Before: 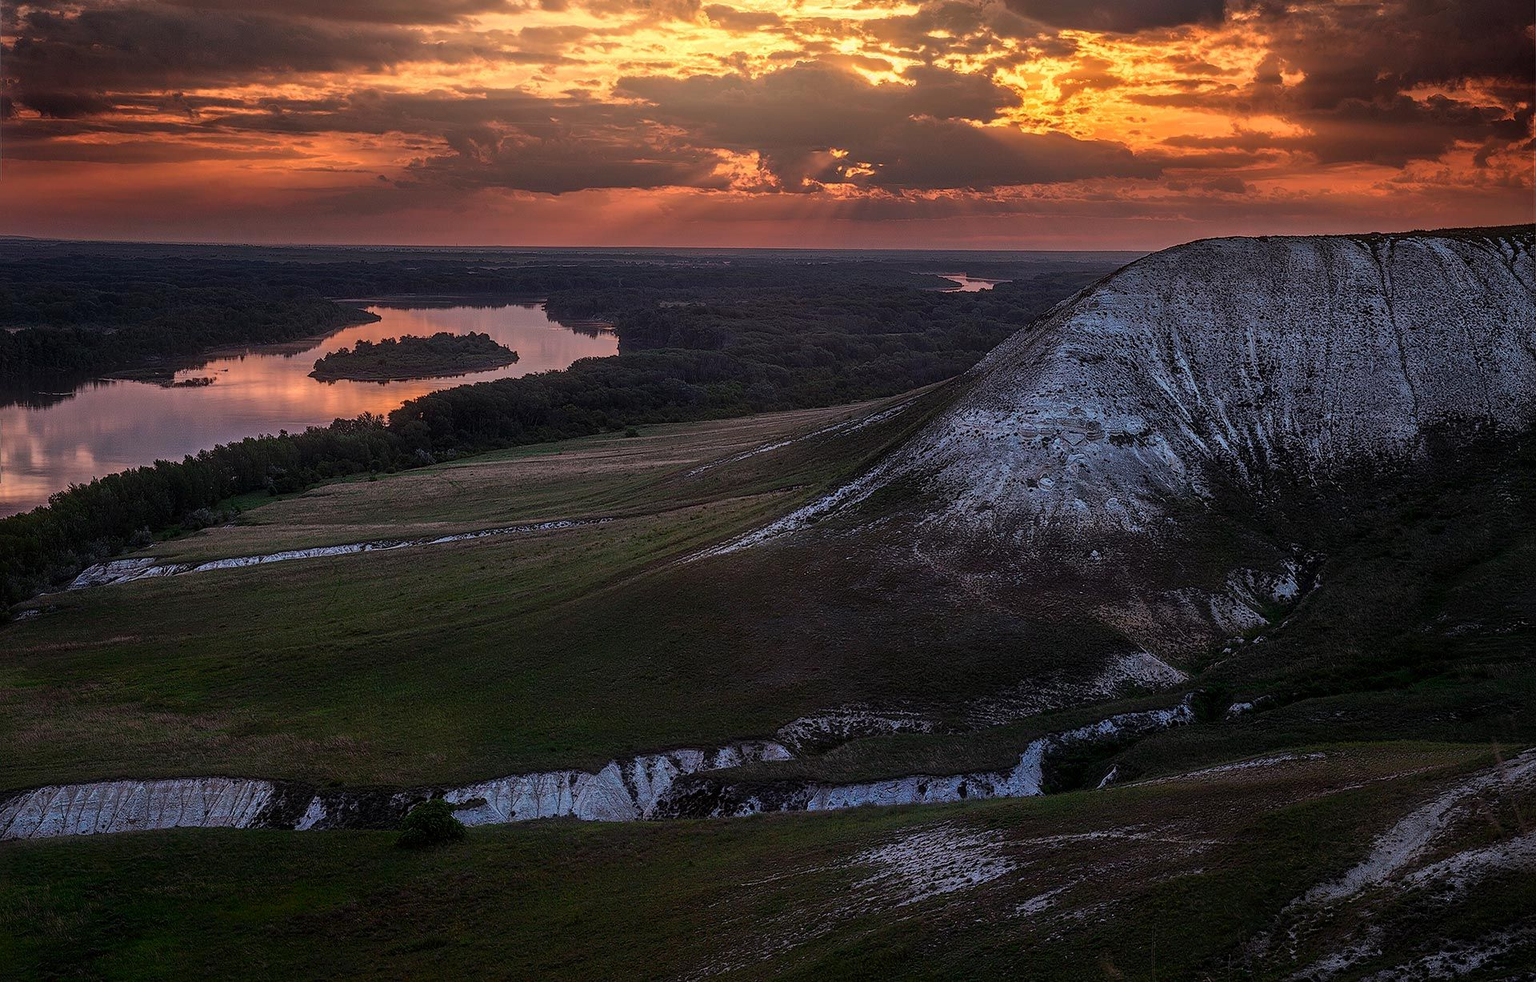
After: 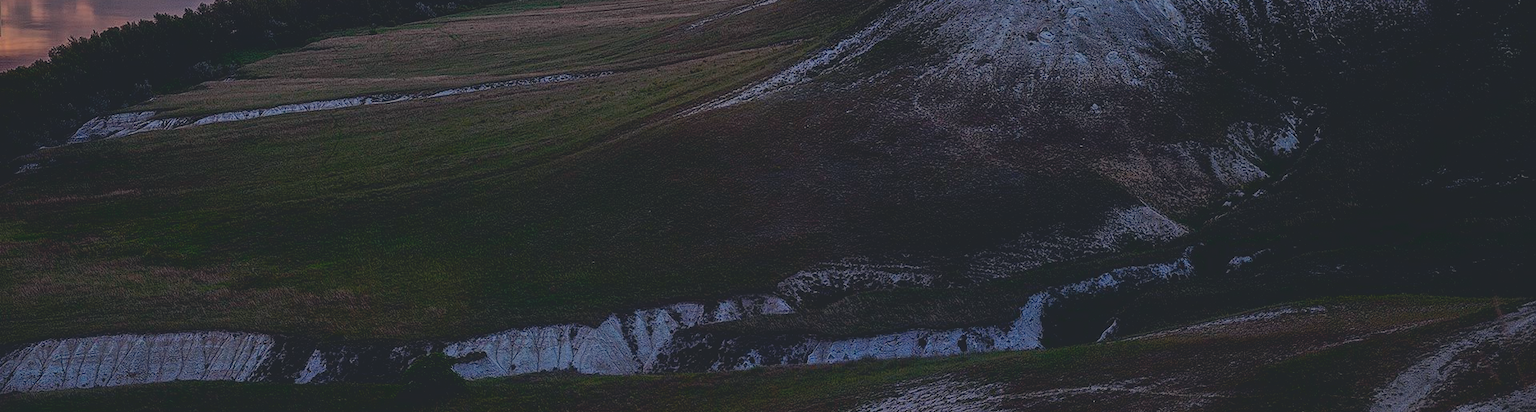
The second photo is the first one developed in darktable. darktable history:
color correction: highlights a* 0.207, highlights b* 2.7, shadows a* -0.874, shadows b* -4.78
white balance: emerald 1
contrast brightness saturation: contrast -0.28
crop: top 45.551%, bottom 12.262%
exposure: black level correction 0.009, exposure -0.637 EV, compensate highlight preservation false
